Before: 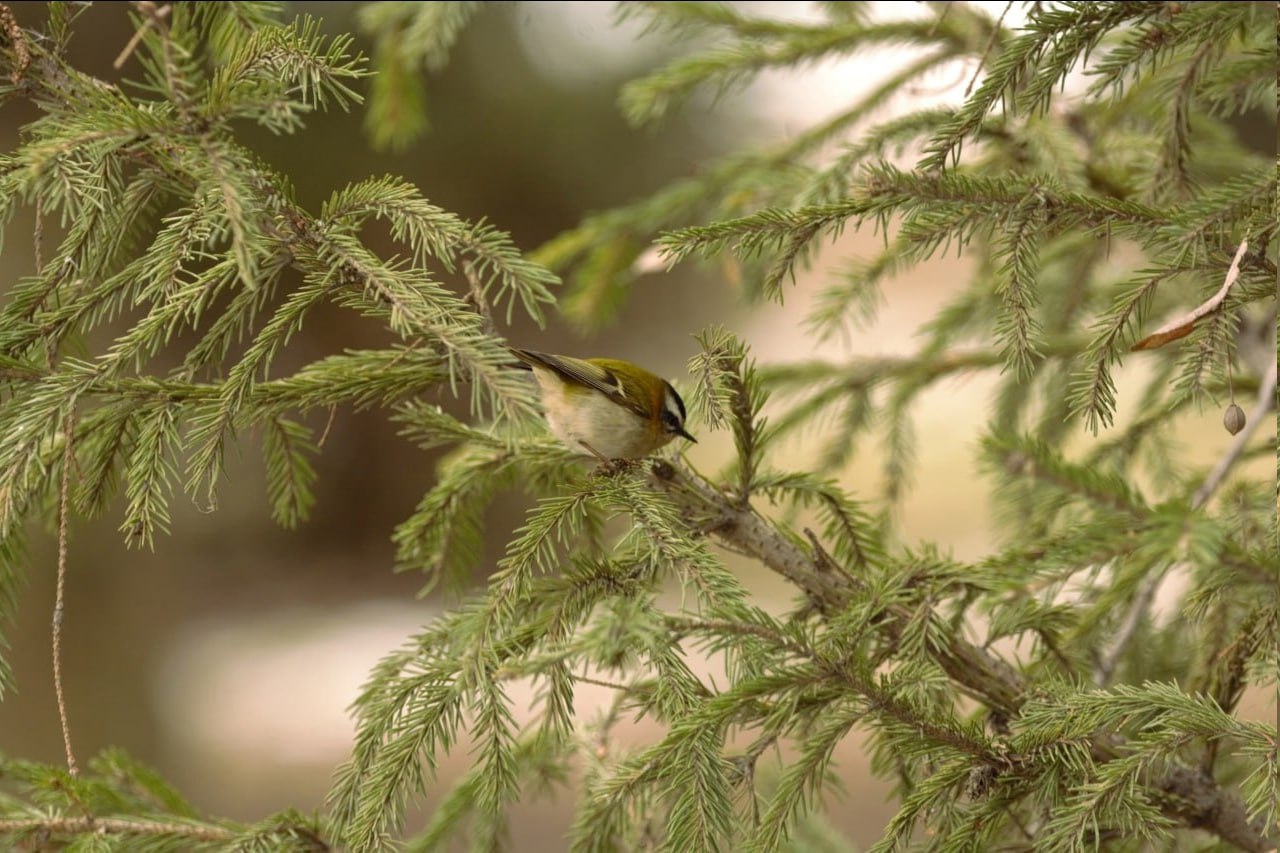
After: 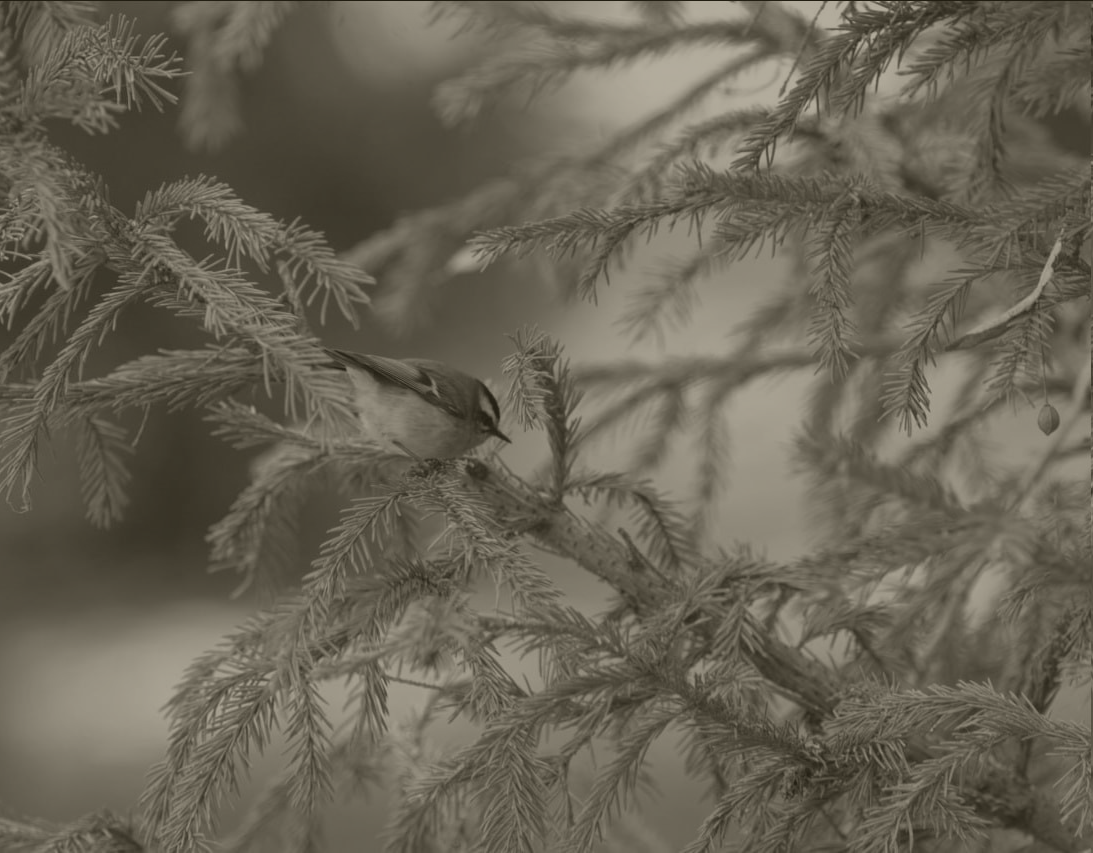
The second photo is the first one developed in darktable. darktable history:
crop and rotate: left 14.584%
colorize: hue 41.44°, saturation 22%, source mix 60%, lightness 10.61%
